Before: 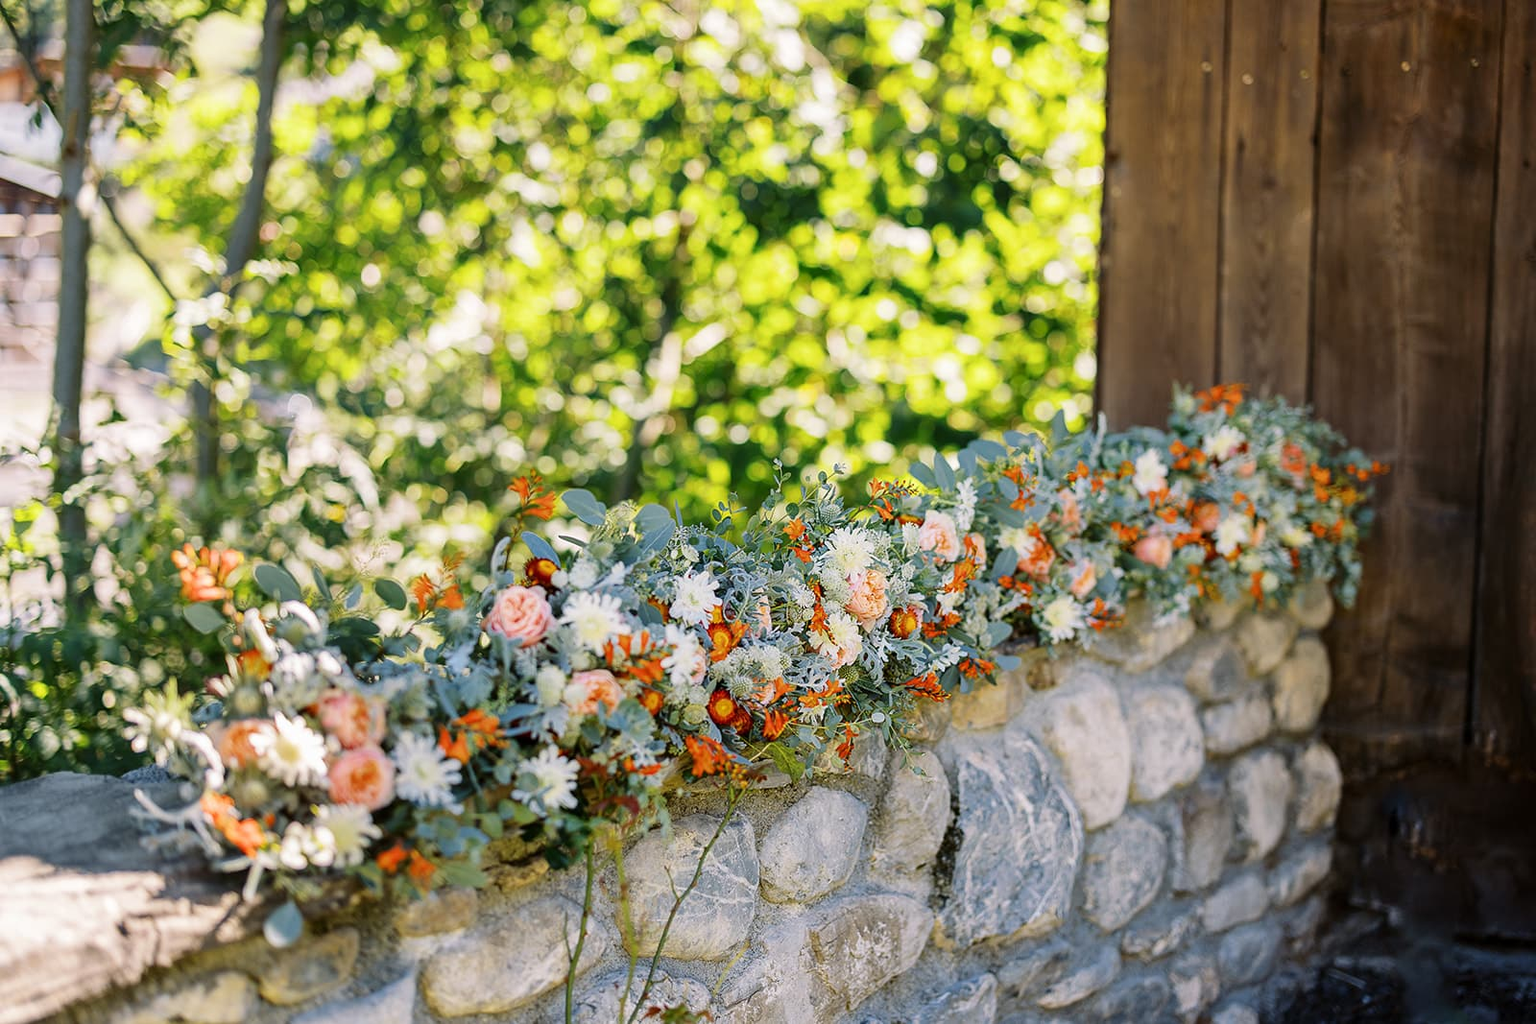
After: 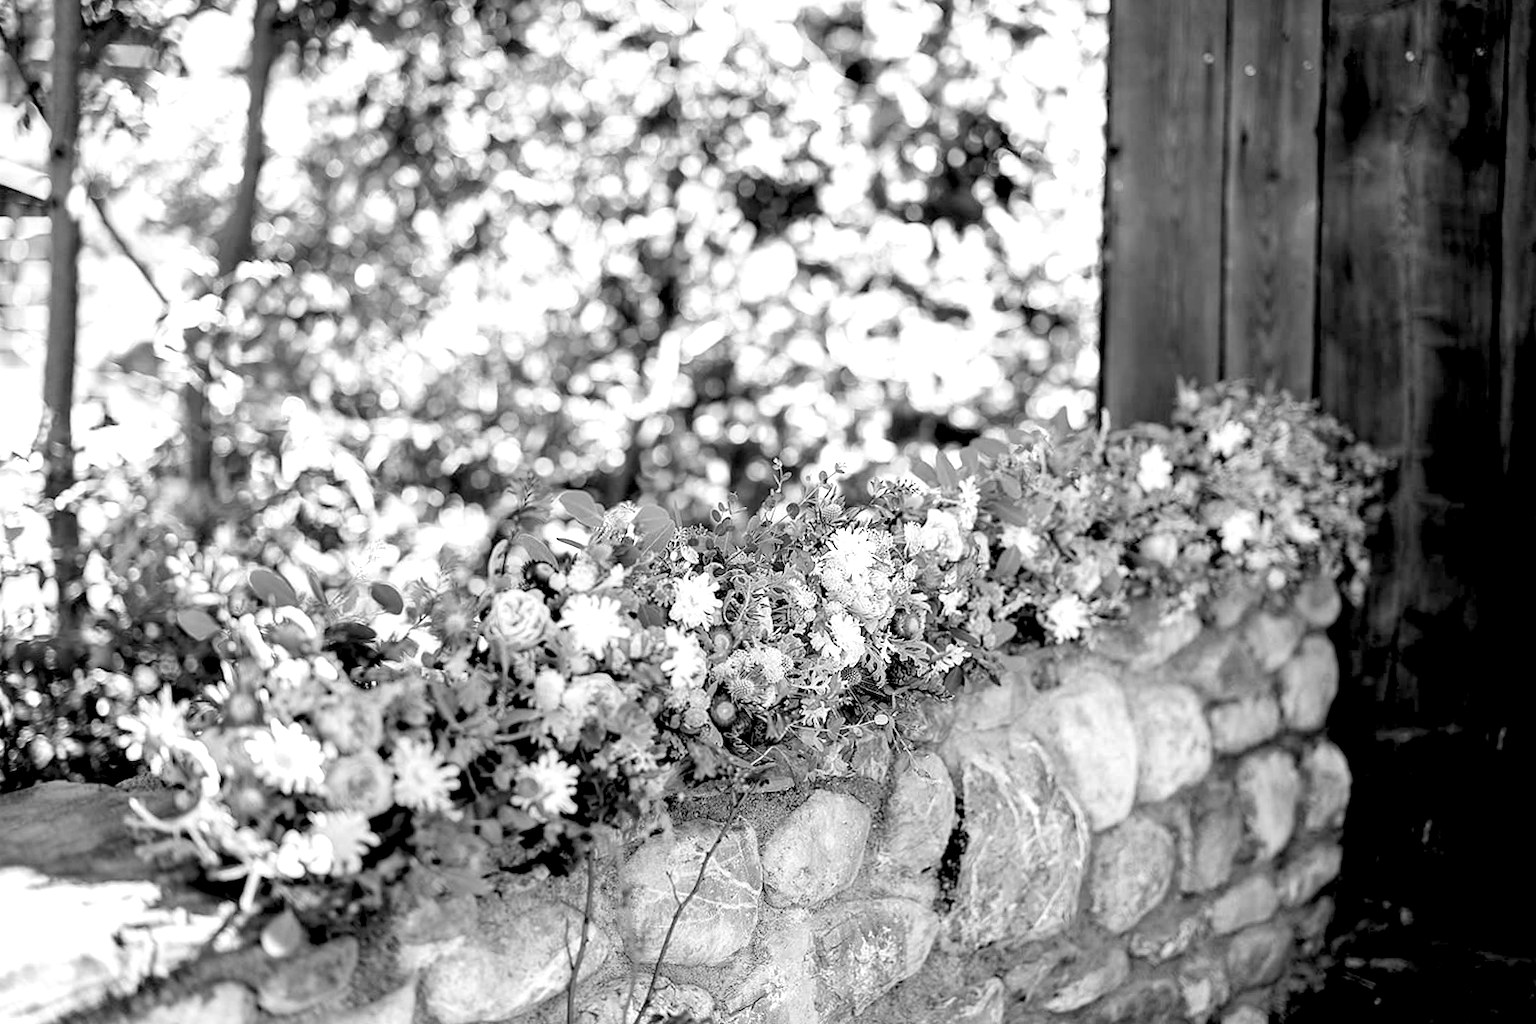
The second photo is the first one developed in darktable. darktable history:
monochrome: on, module defaults
exposure: exposure 0.507 EV, compensate highlight preservation false
rgb levels: levels [[0.034, 0.472, 0.904], [0, 0.5, 1], [0, 0.5, 1]]
rotate and perspective: rotation -0.45°, automatic cropping original format, crop left 0.008, crop right 0.992, crop top 0.012, crop bottom 0.988
